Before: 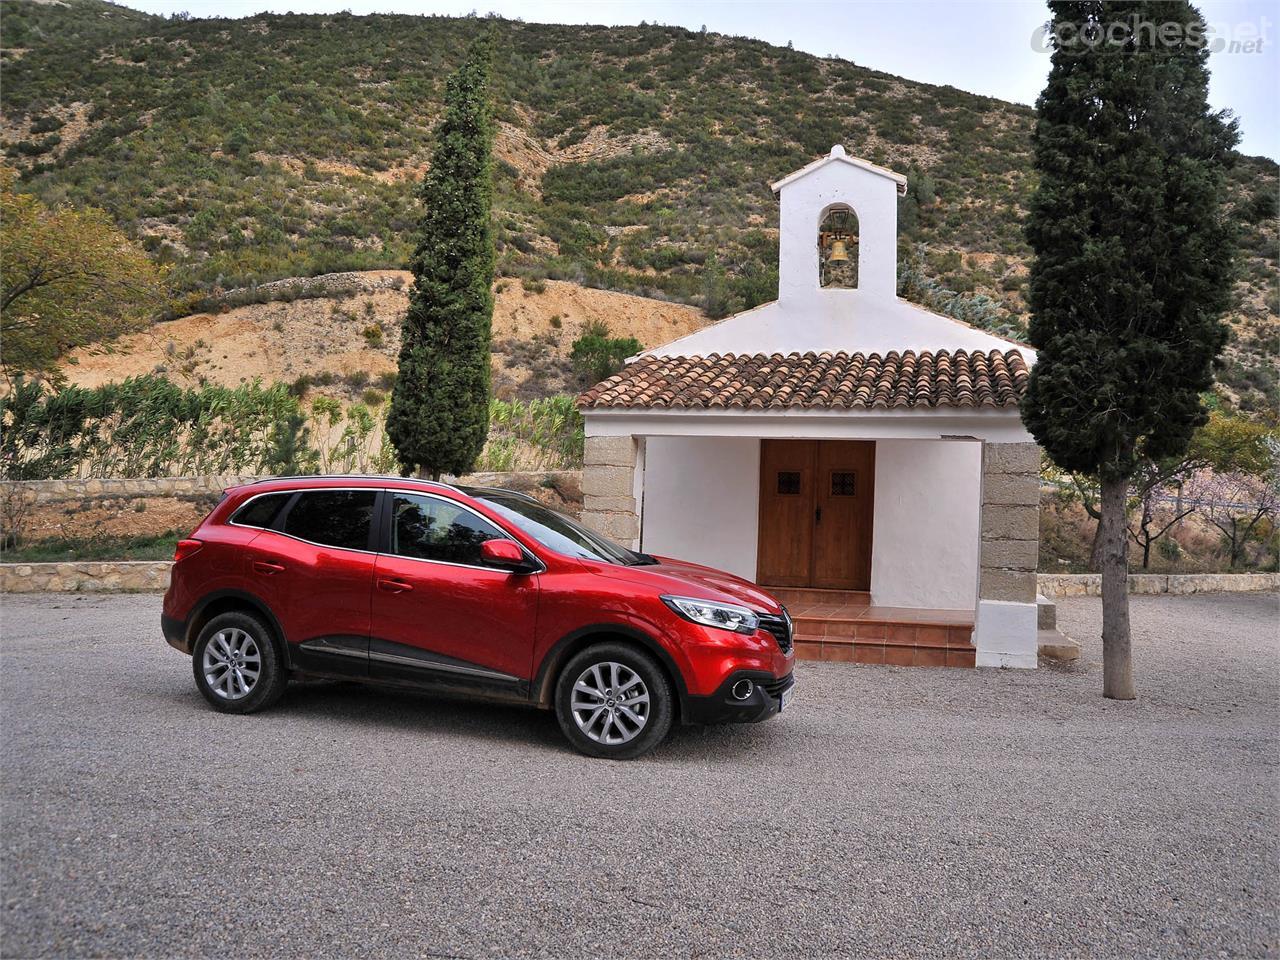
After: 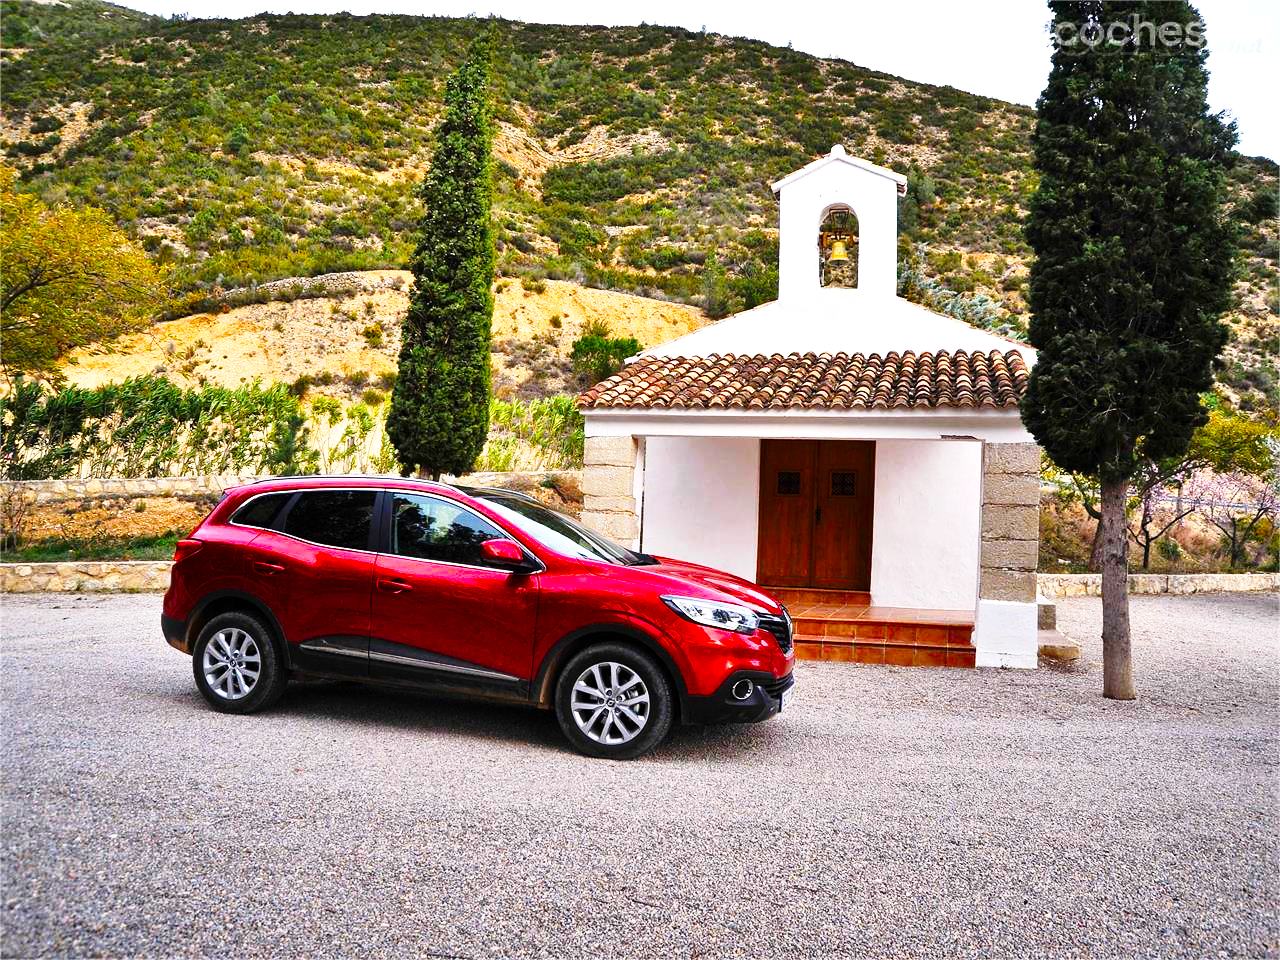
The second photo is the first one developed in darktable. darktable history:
exposure: exposure 0.2 EV, compensate highlight preservation false
base curve: curves: ch0 [(0, 0) (0.028, 0.03) (0.121, 0.232) (0.46, 0.748) (0.859, 0.968) (1, 1)], preserve colors none
color balance rgb: linear chroma grading › global chroma 9%, perceptual saturation grading › global saturation 36%, perceptual saturation grading › shadows 35%, perceptual brilliance grading › global brilliance 15%, perceptual brilliance grading › shadows -35%, global vibrance 15%
shadows and highlights: shadows 60, soften with gaussian
